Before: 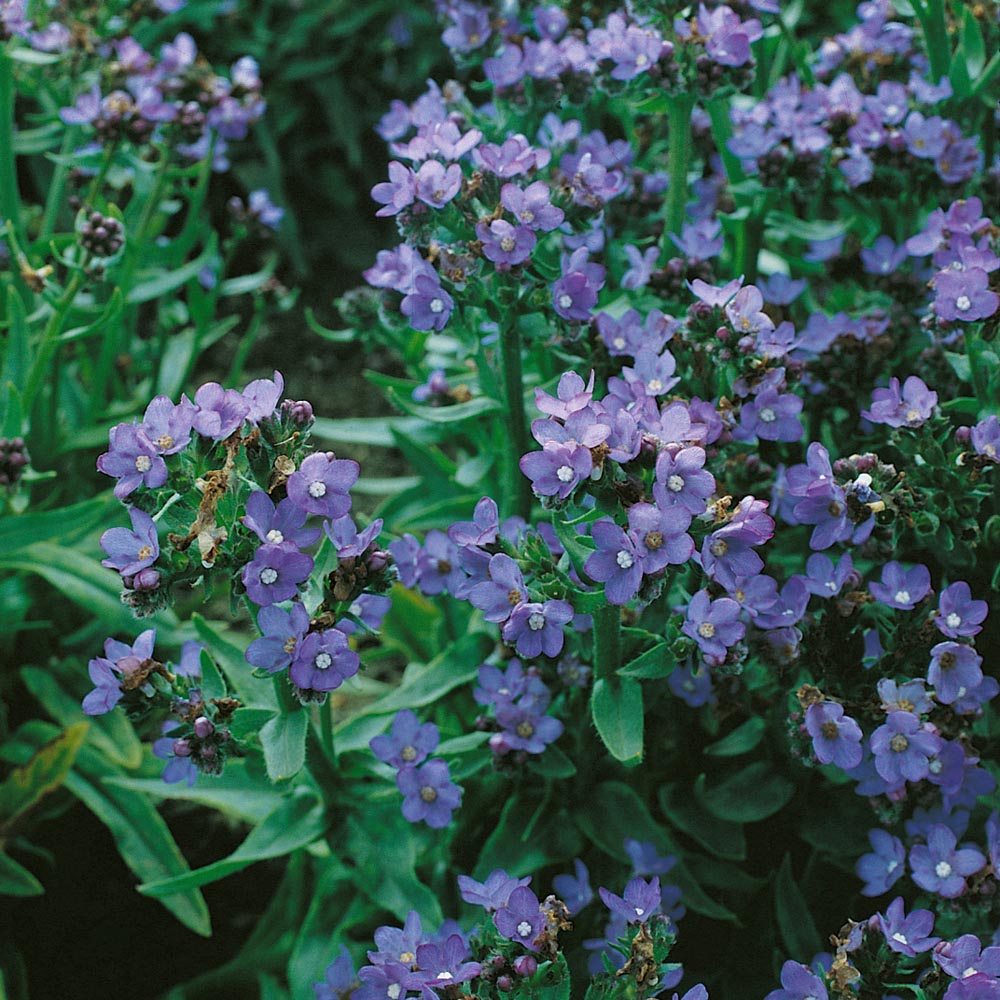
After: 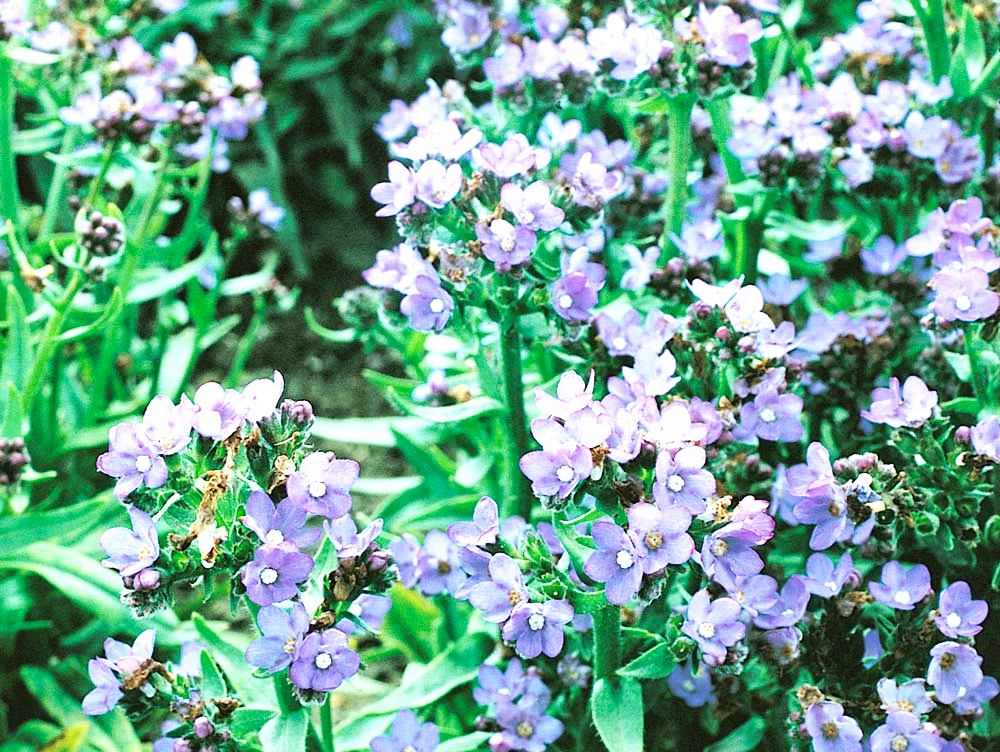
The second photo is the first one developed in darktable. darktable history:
exposure: black level correction 0, exposure 1.455 EV, compensate highlight preservation false
crop: bottom 24.743%
local contrast: mode bilateral grid, contrast 20, coarseness 49, detail 132%, midtone range 0.2
base curve: curves: ch0 [(0, 0) (0.032, 0.025) (0.121, 0.166) (0.206, 0.329) (0.605, 0.79) (1, 1)], preserve colors none
